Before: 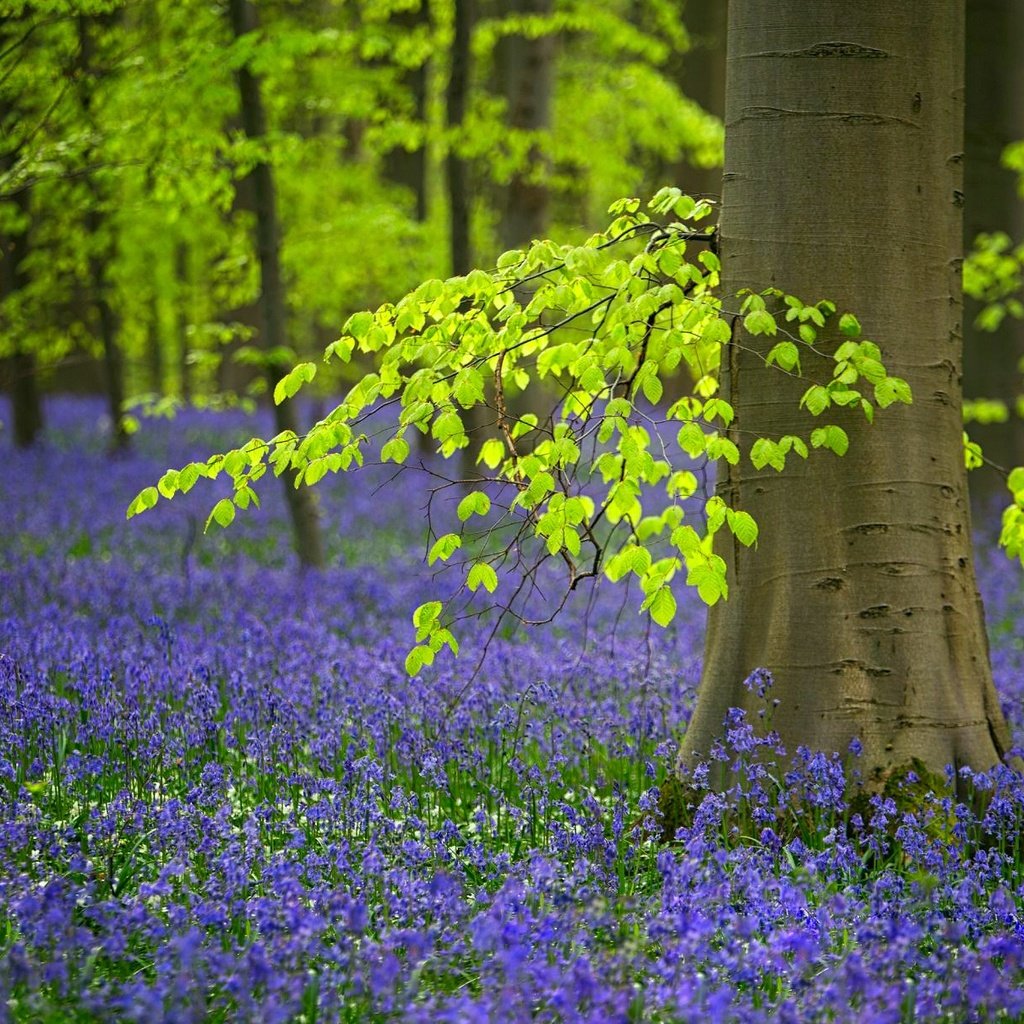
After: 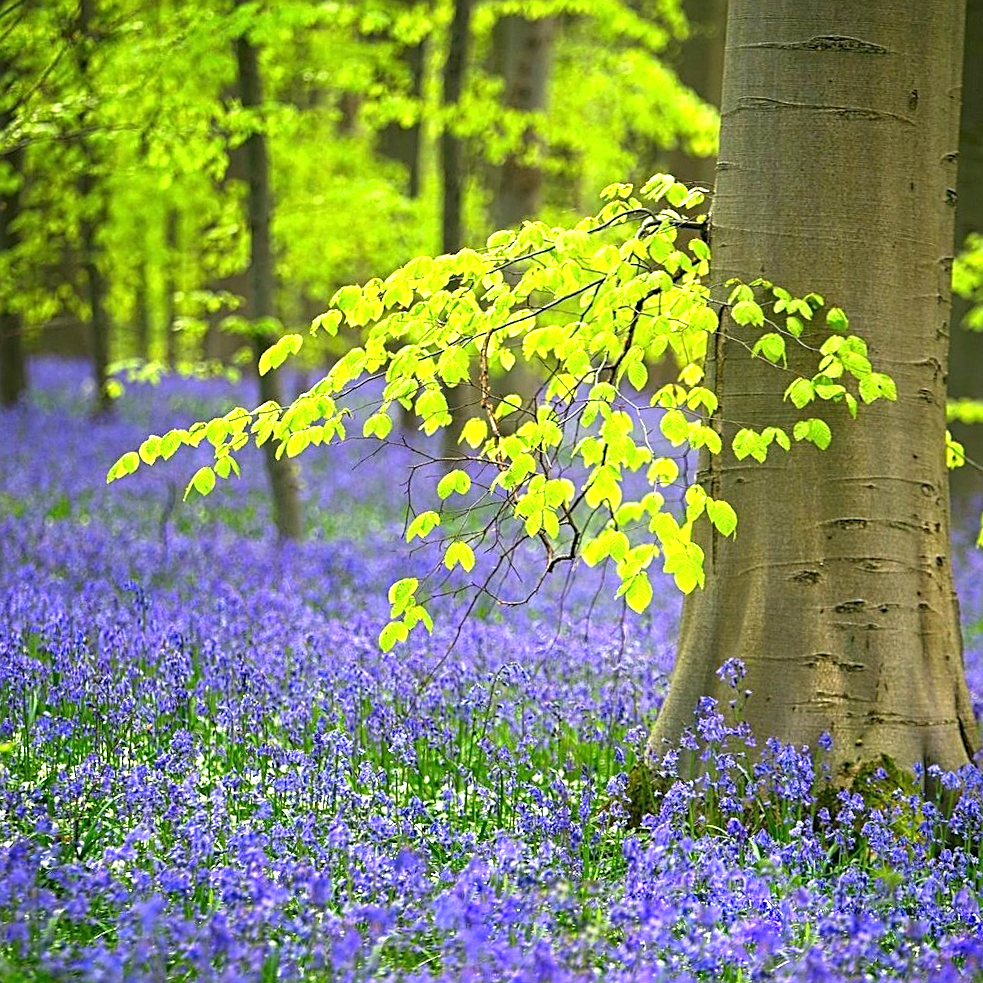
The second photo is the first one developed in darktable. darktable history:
exposure: exposure 0.999 EV, compensate highlight preservation false
sharpen: on, module defaults
crop and rotate: angle -2.38°
tone equalizer: on, module defaults
